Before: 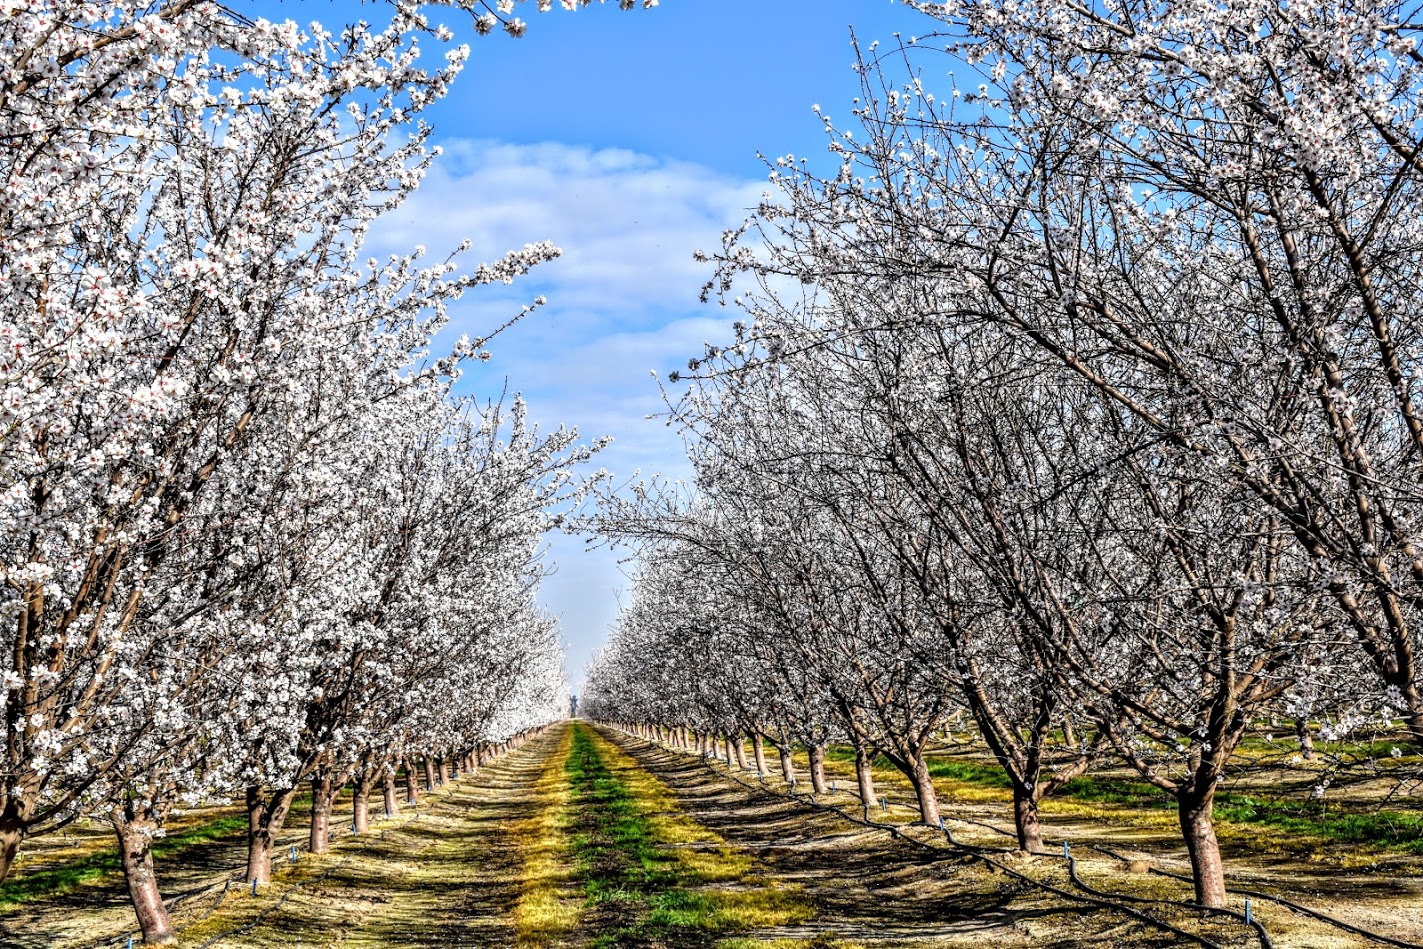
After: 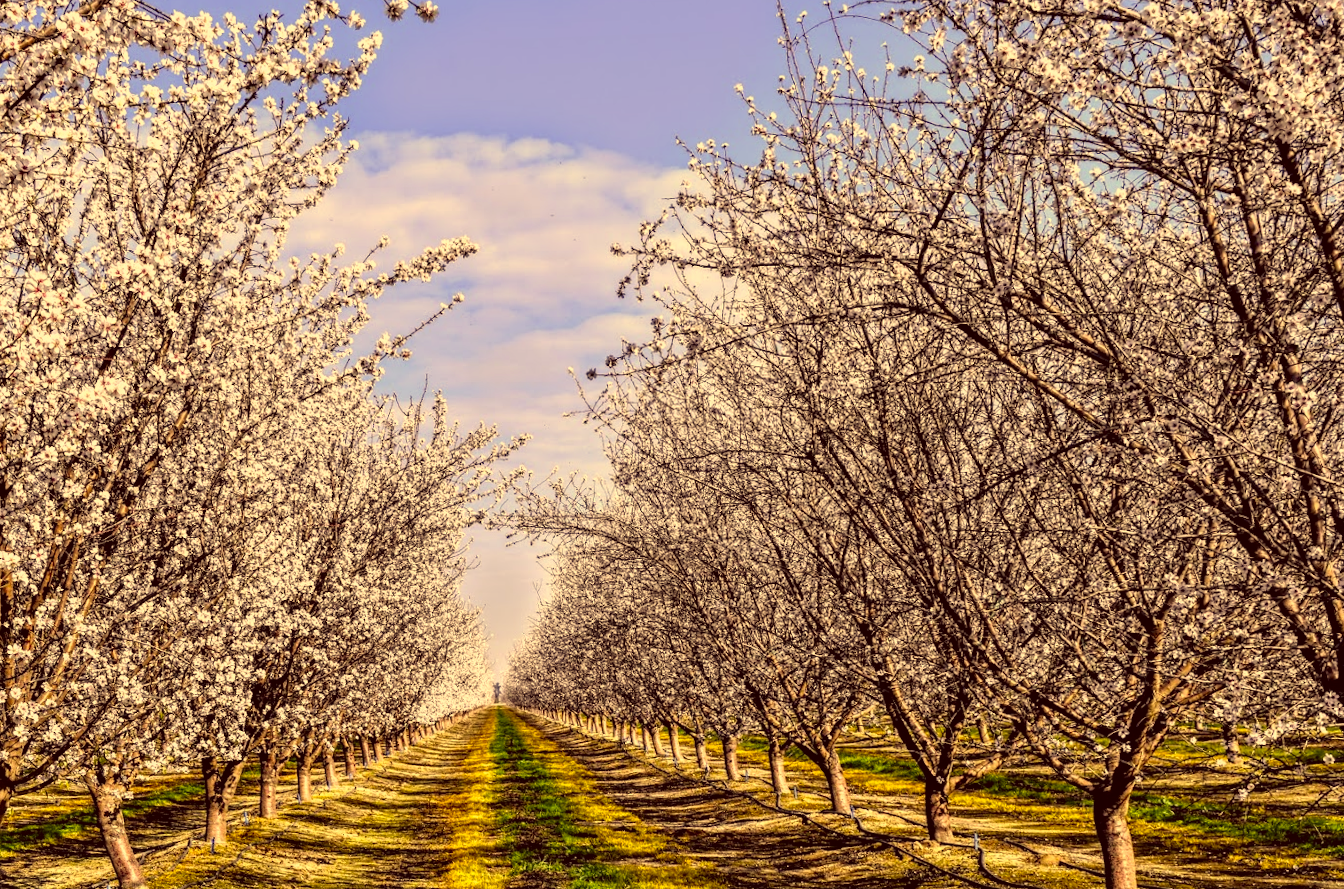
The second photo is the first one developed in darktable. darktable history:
rotate and perspective: rotation 0.062°, lens shift (vertical) 0.115, lens shift (horizontal) -0.133, crop left 0.047, crop right 0.94, crop top 0.061, crop bottom 0.94
color correction: highlights a* 10.12, highlights b* 39.04, shadows a* 14.62, shadows b* 3.37
